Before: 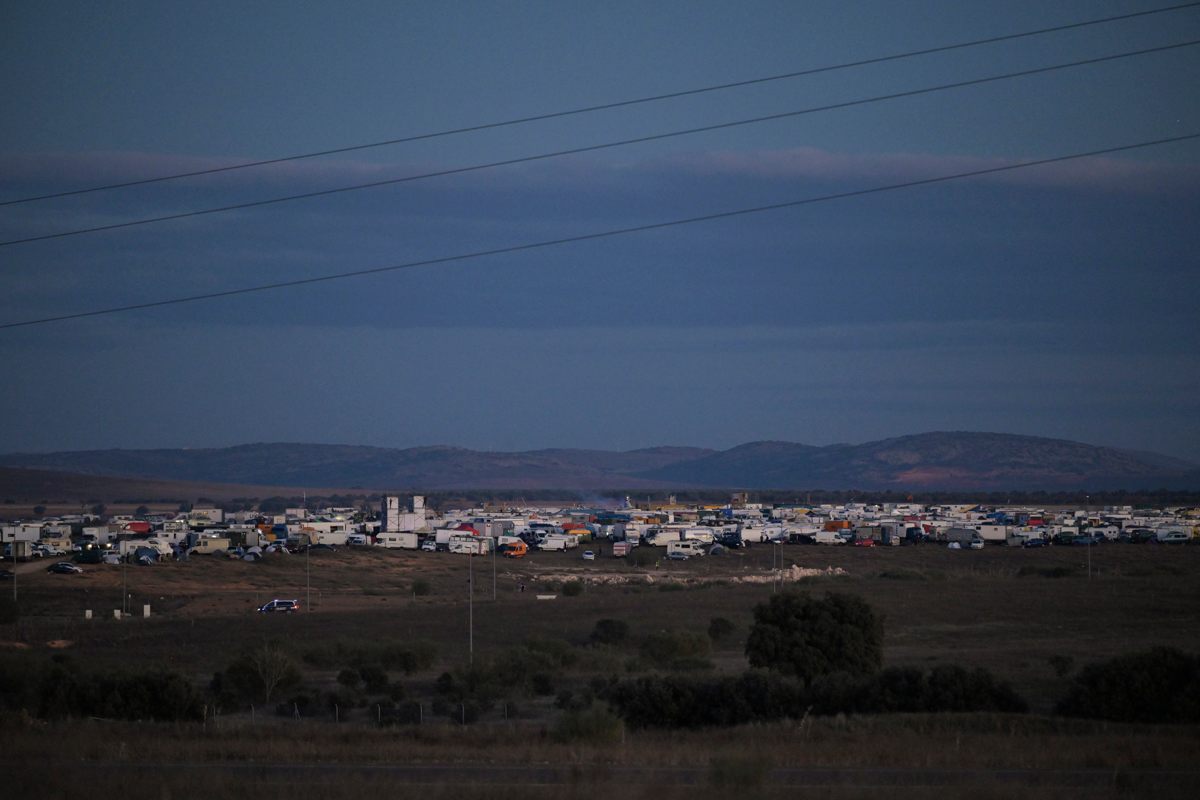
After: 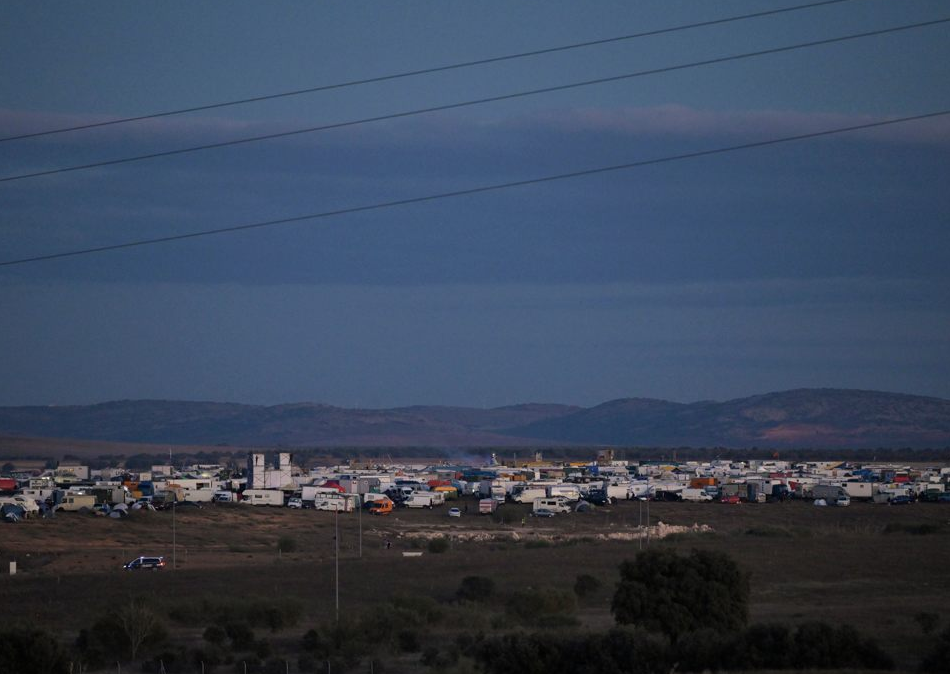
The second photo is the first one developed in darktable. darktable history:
crop: left 11.225%, top 5.381%, right 9.565%, bottom 10.314%
bloom: size 38%, threshold 95%, strength 30%
